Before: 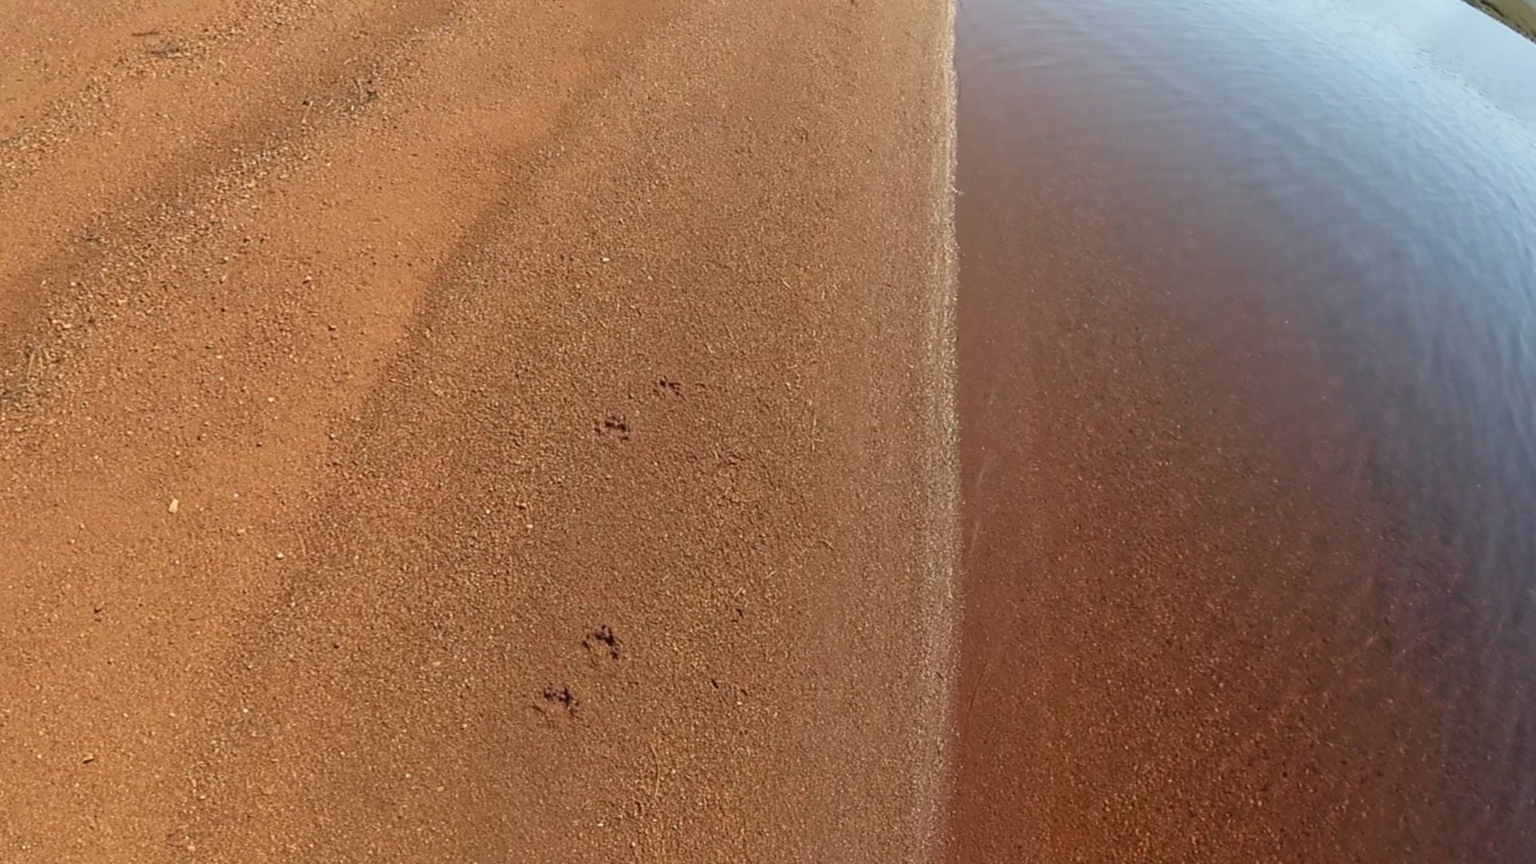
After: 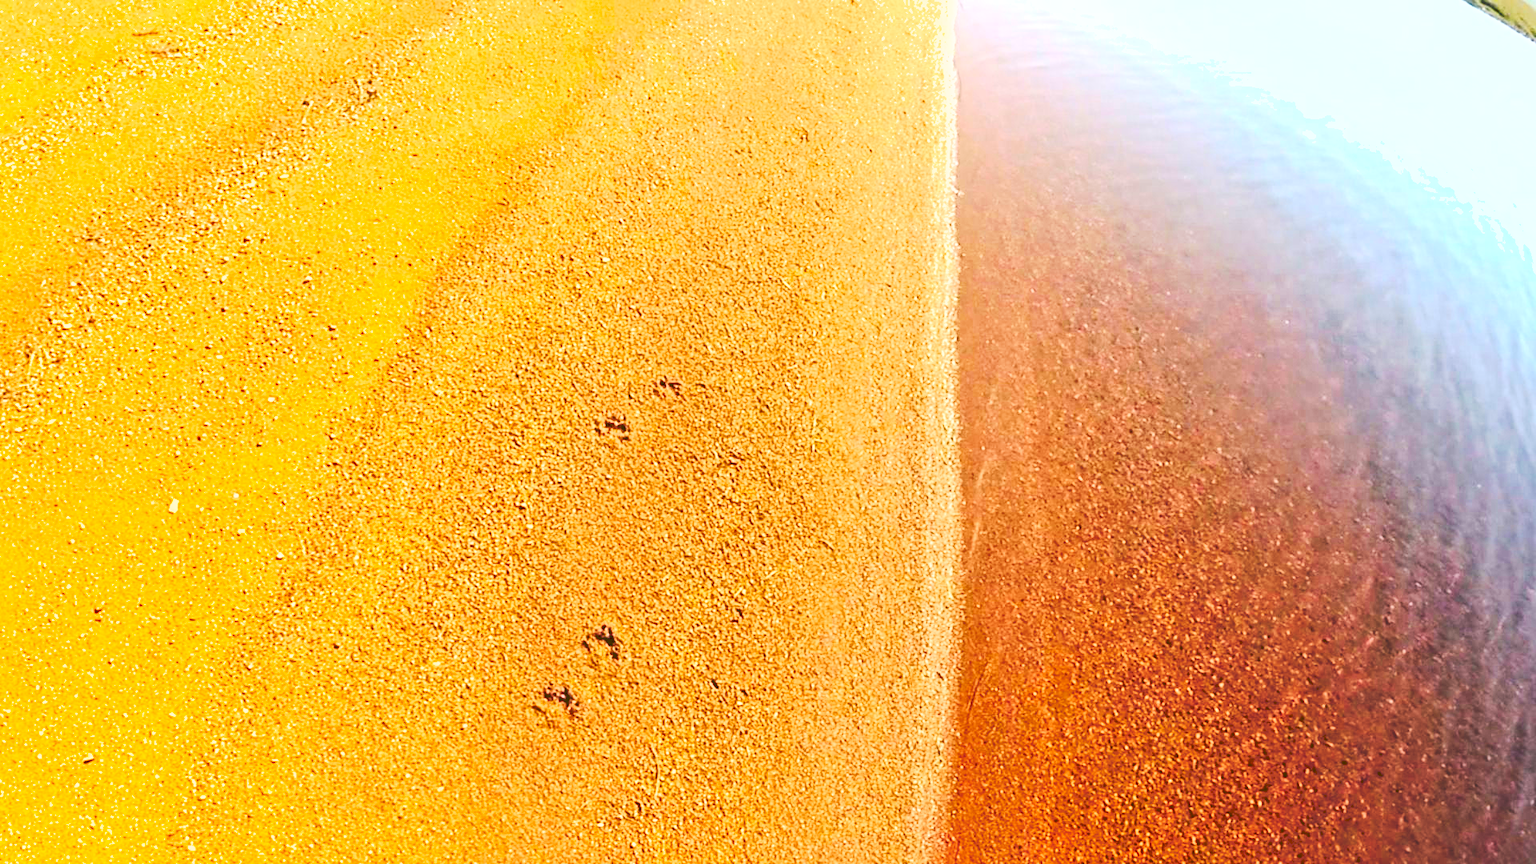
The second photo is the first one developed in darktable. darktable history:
exposure: black level correction 0, exposure 1.44 EV, compensate highlight preservation false
color balance rgb: shadows lift › hue 86.73°, global offset › luminance -0.35%, global offset › chroma 0.107%, global offset › hue 165.89°, perceptual saturation grading › global saturation 25.654%, perceptual brilliance grading › highlights 8.779%, perceptual brilliance grading › mid-tones 4.351%, perceptual brilliance grading › shadows 1.563%, contrast -9.552%
contrast brightness saturation: contrast 0.335, brightness -0.08, saturation 0.167
tone curve: curves: ch0 [(0, 0) (0.003, 0.169) (0.011, 0.173) (0.025, 0.177) (0.044, 0.184) (0.069, 0.191) (0.1, 0.199) (0.136, 0.206) (0.177, 0.221) (0.224, 0.248) (0.277, 0.284) (0.335, 0.344) (0.399, 0.413) (0.468, 0.497) (0.543, 0.594) (0.623, 0.691) (0.709, 0.779) (0.801, 0.868) (0.898, 0.931) (1, 1)], preserve colors none
shadows and highlights: shadows 30.22, highlights color adjustment 41.65%
